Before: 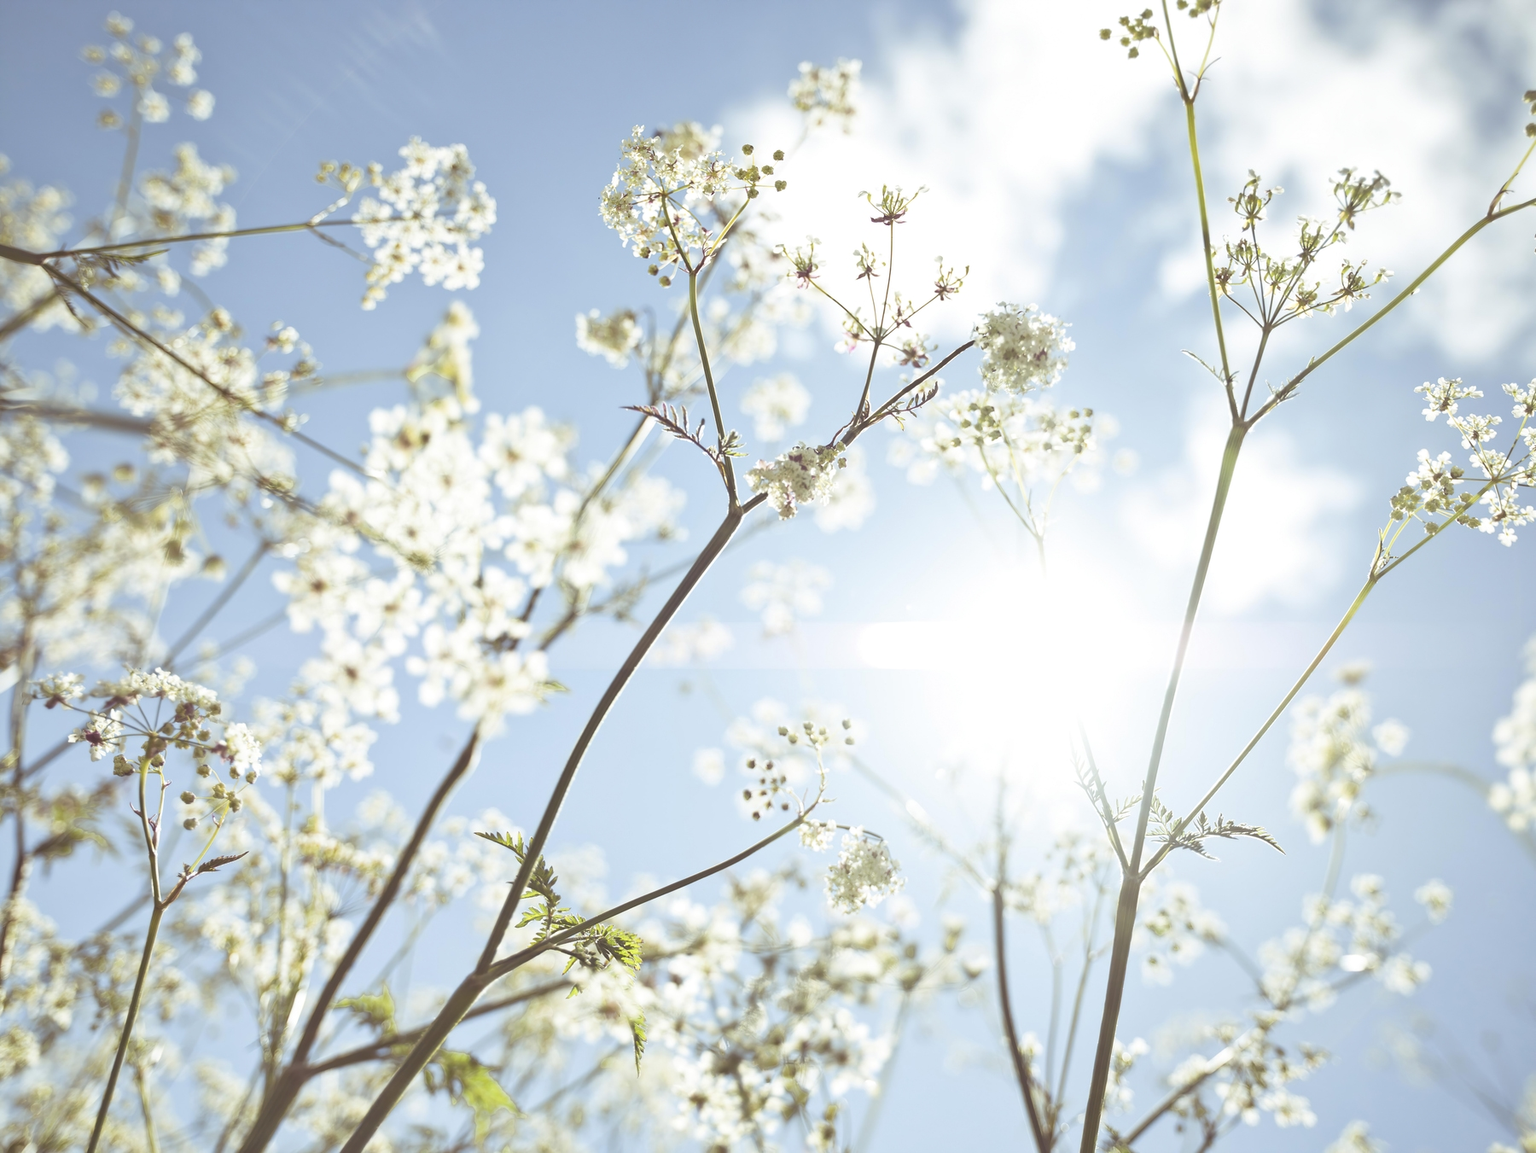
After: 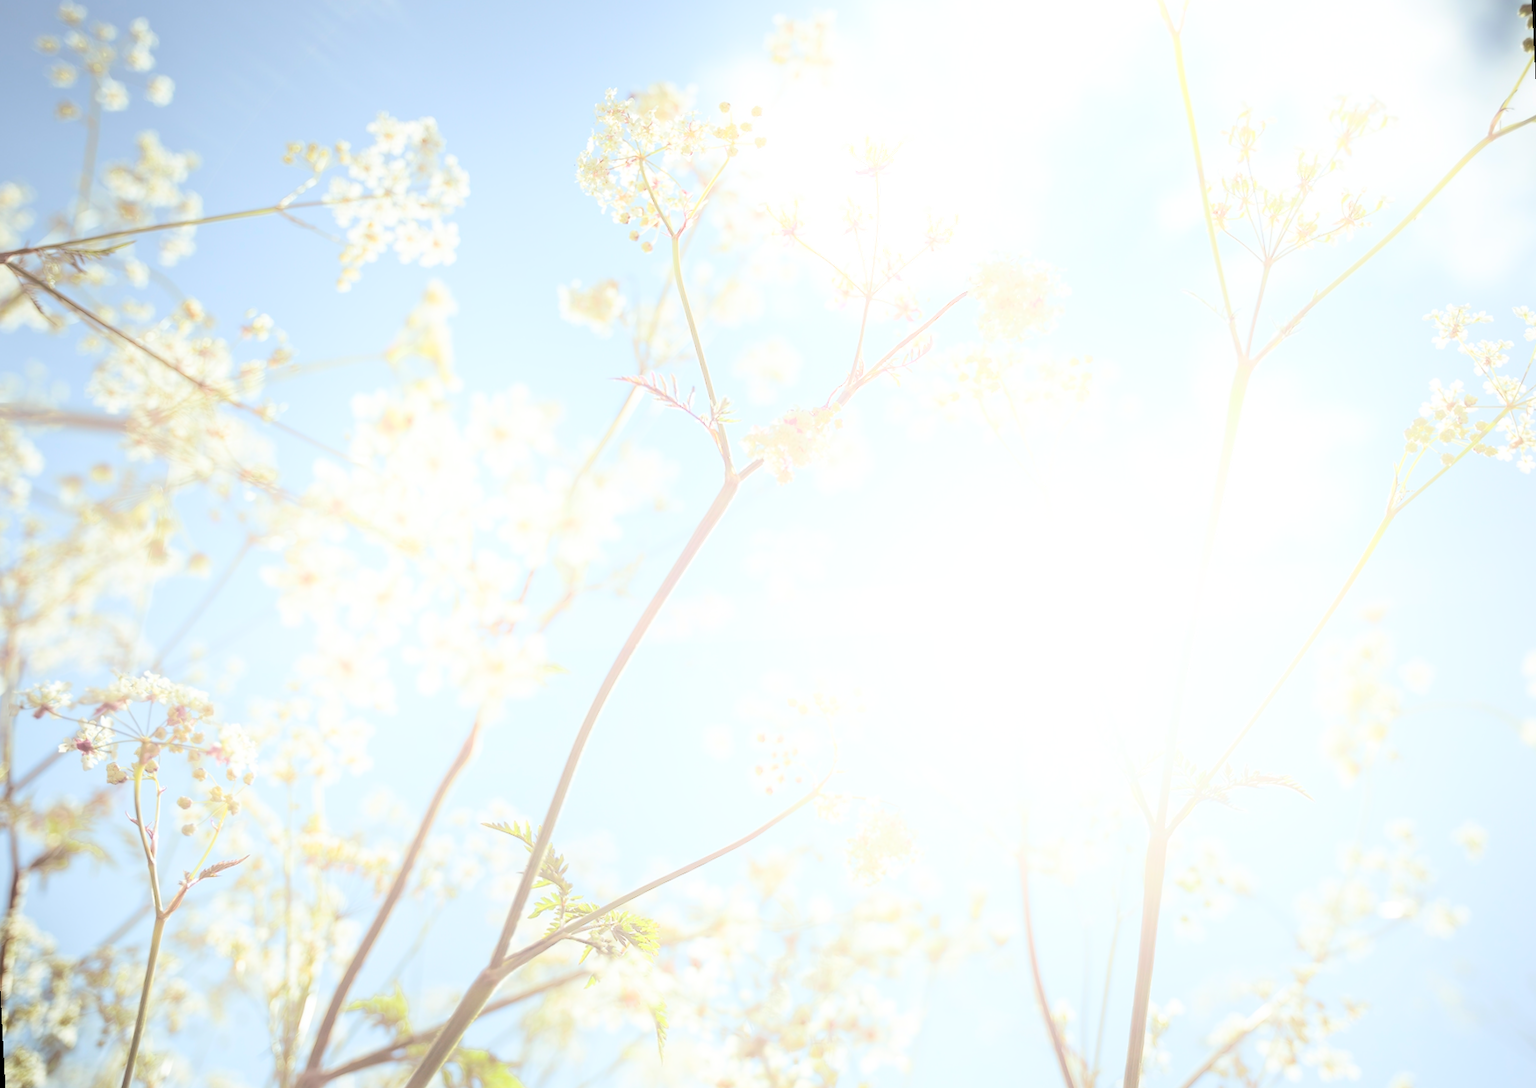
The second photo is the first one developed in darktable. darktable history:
rotate and perspective: rotation -3°, crop left 0.031, crop right 0.968, crop top 0.07, crop bottom 0.93
shadows and highlights: shadows -90, highlights 90, soften with gaussian
